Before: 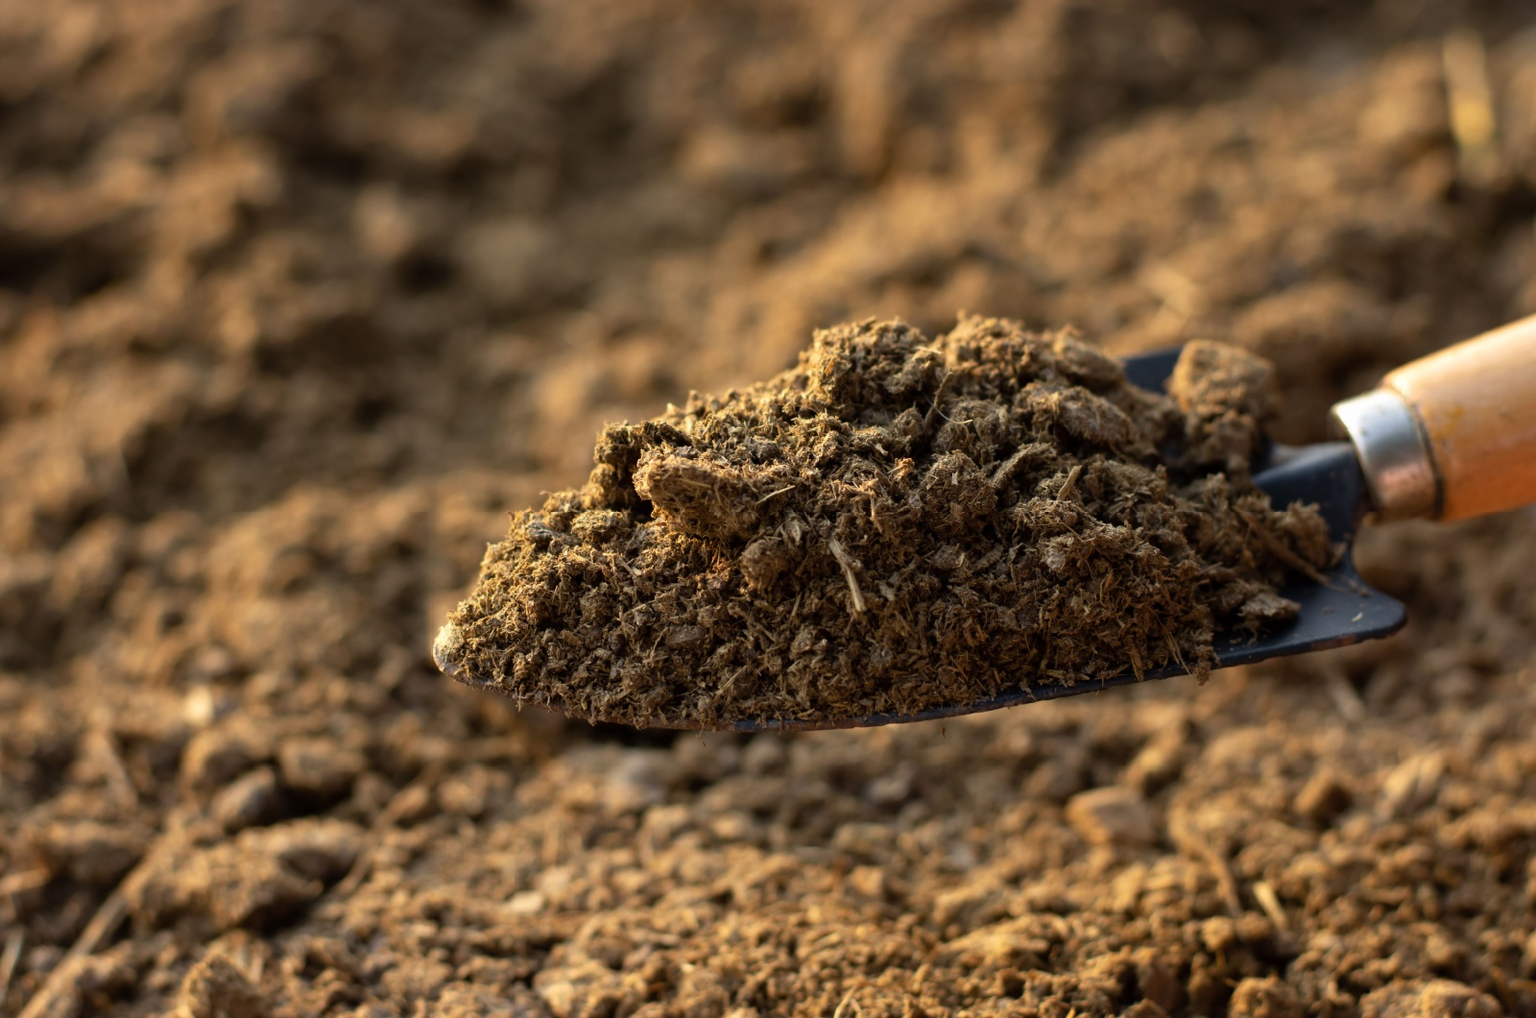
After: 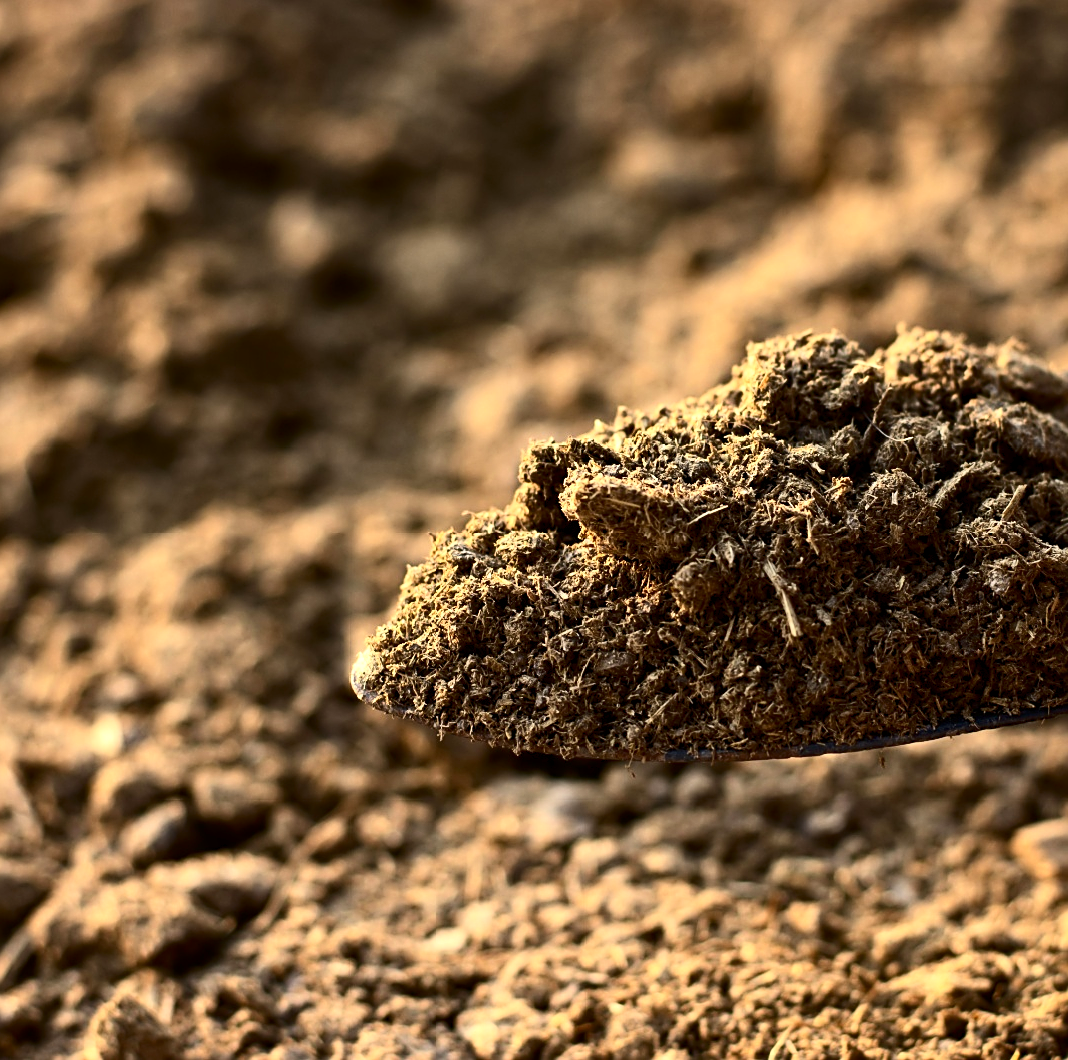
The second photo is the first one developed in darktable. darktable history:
levels: mode automatic, levels [0, 0.394, 0.787]
crop and rotate: left 6.257%, right 26.988%
exposure: black level correction 0.001, exposure 0.498 EV, compensate highlight preservation false
sharpen: on, module defaults
contrast brightness saturation: contrast 0.284
